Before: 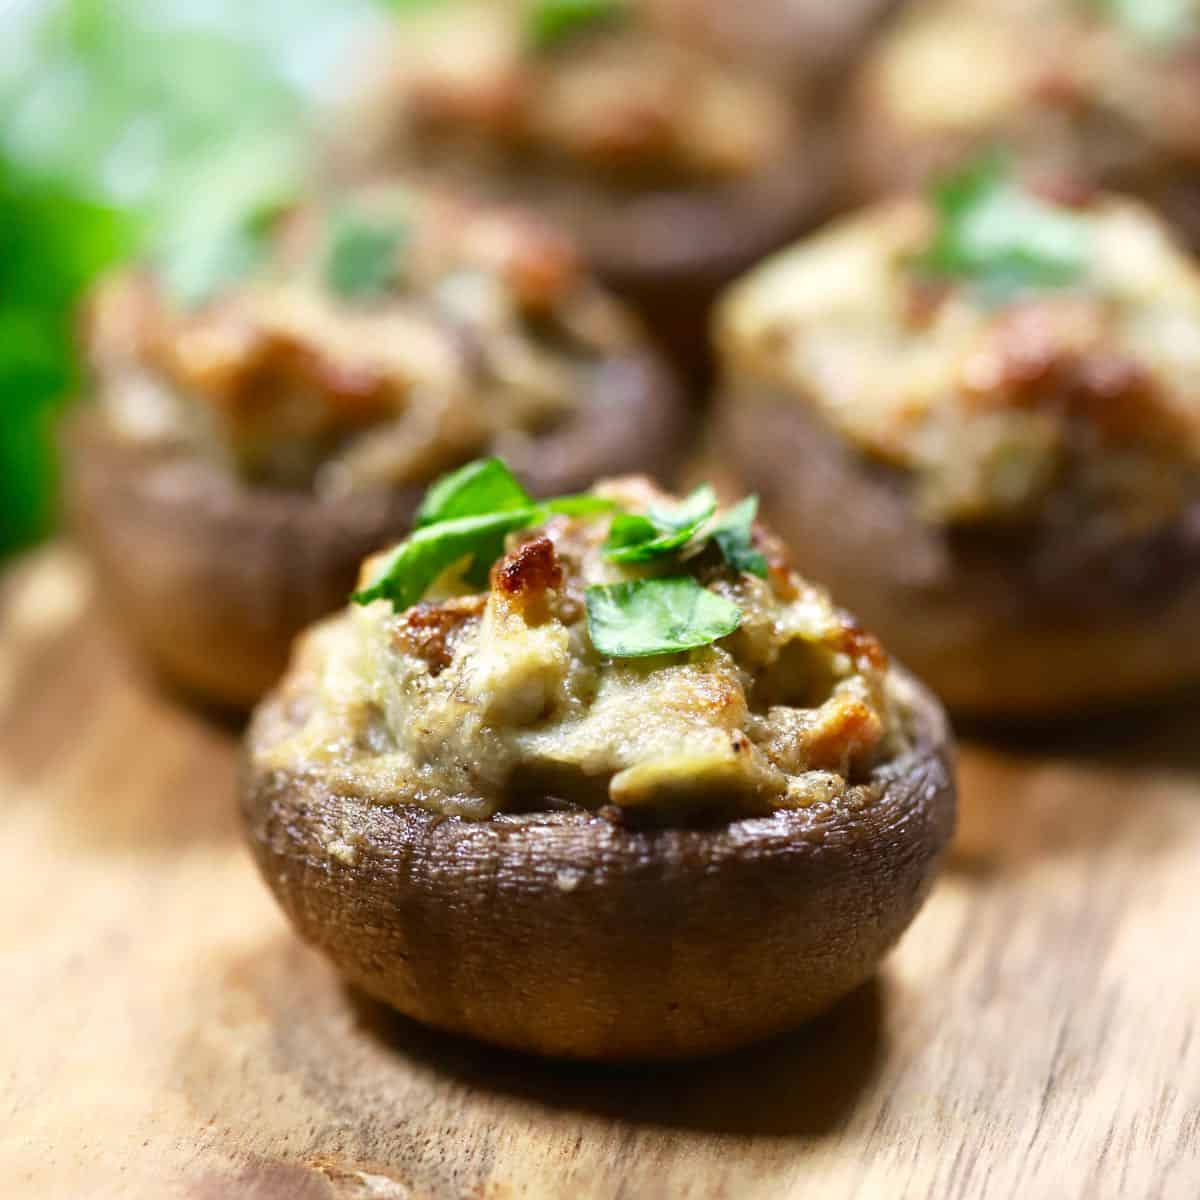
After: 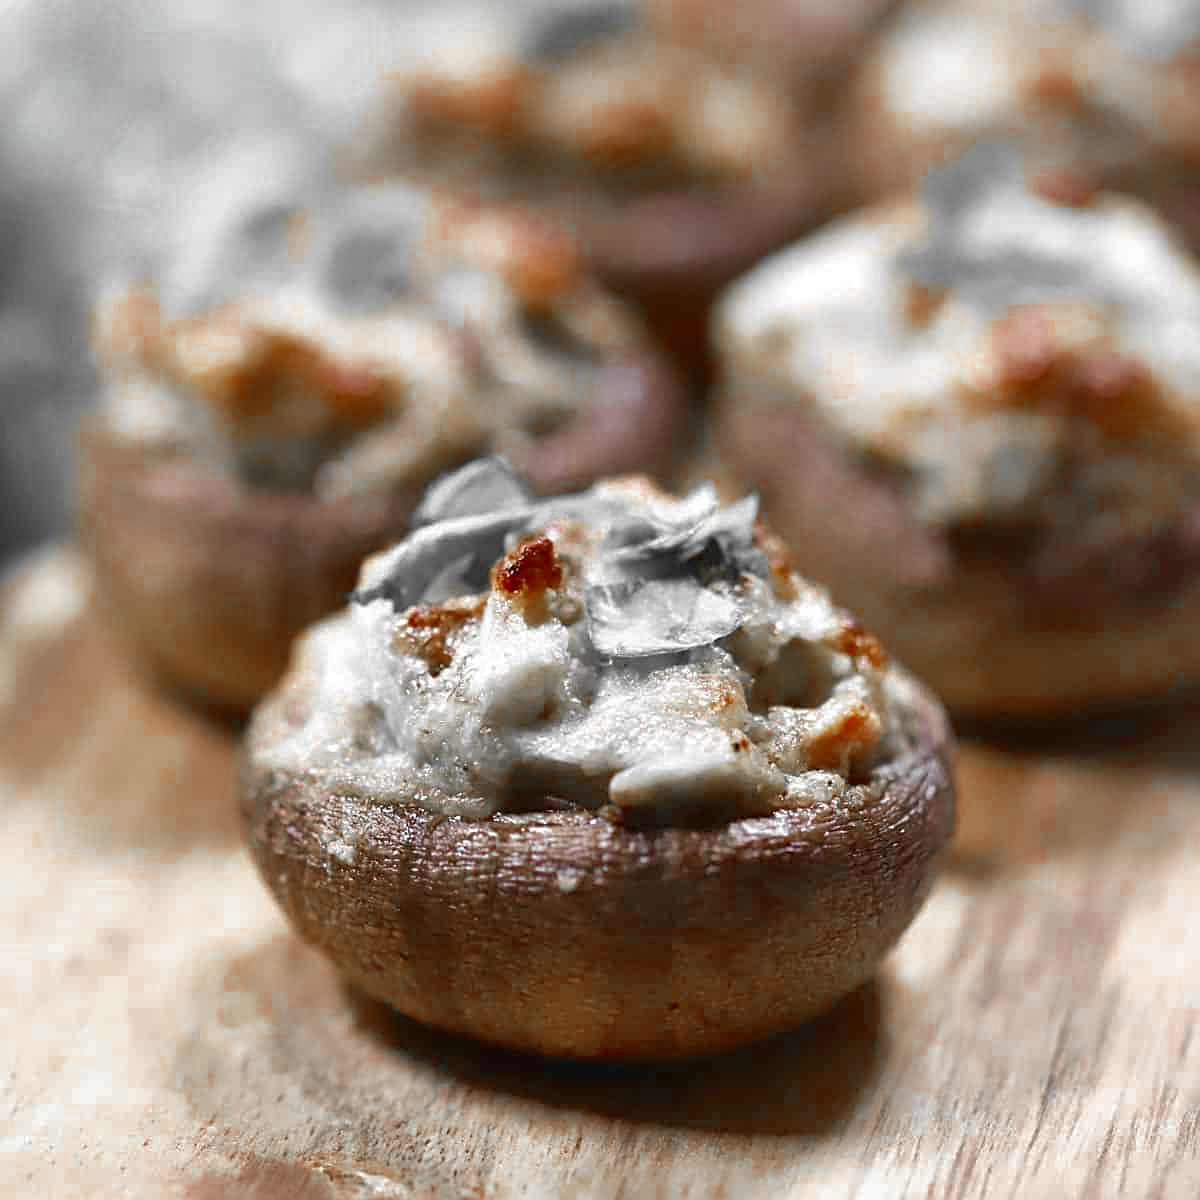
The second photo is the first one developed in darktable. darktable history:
sharpen: on, module defaults
shadows and highlights: on, module defaults
color zones: curves: ch0 [(0, 0.497) (0.096, 0.361) (0.221, 0.538) (0.429, 0.5) (0.571, 0.5) (0.714, 0.5) (0.857, 0.5) (1, 0.497)]; ch1 [(0, 0.5) (0.143, 0.5) (0.257, -0.002) (0.429, 0.04) (0.571, -0.001) (0.714, -0.015) (0.857, 0.024) (1, 0.5)]
